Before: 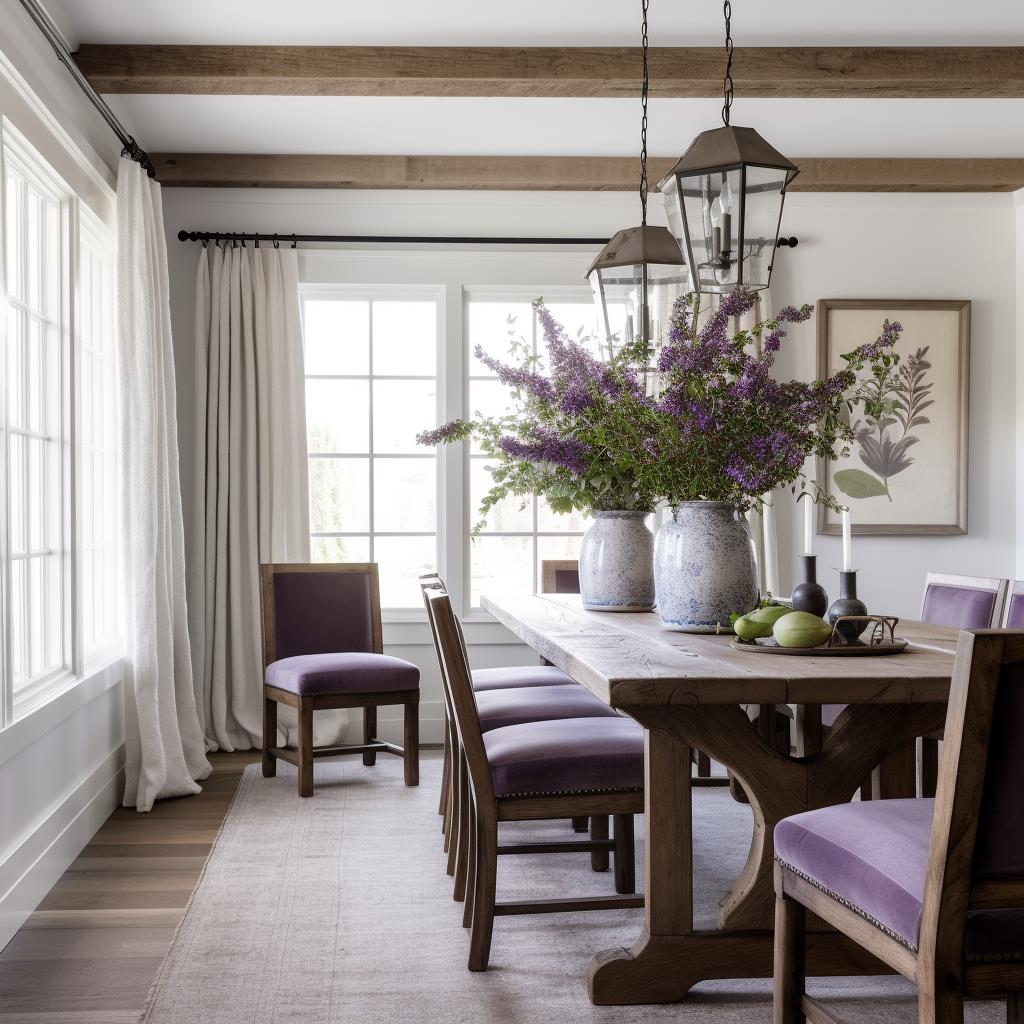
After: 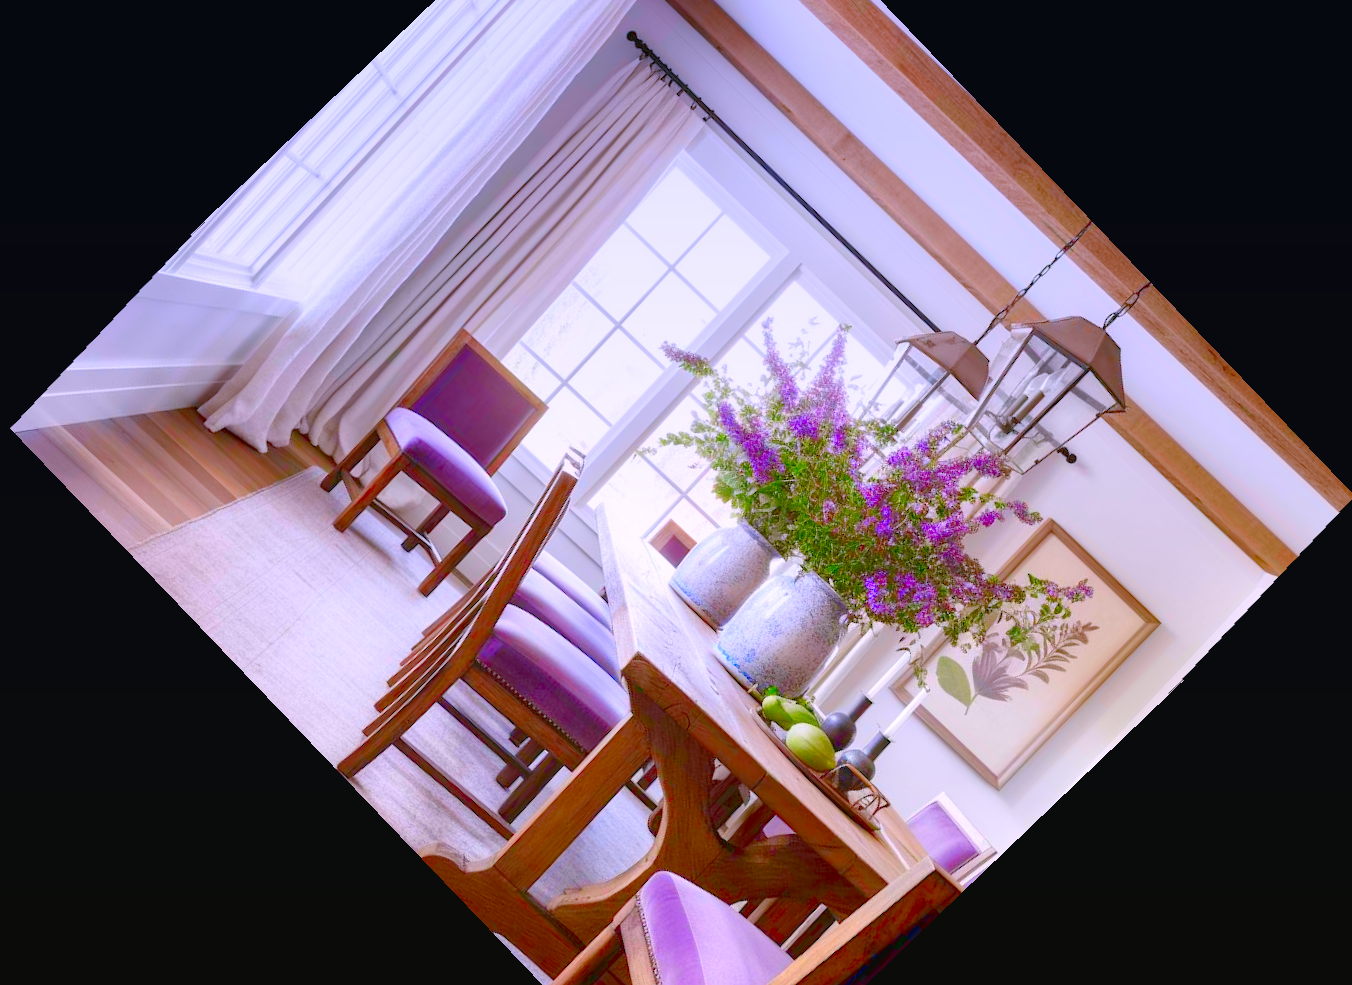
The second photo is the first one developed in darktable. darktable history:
color balance rgb: shadows lift › chroma 1%, shadows lift › hue 113°, highlights gain › chroma 0.2%, highlights gain › hue 333°, perceptual saturation grading › global saturation 20%, perceptual saturation grading › highlights -50%, perceptual saturation grading › shadows 25%, contrast -30%
crop and rotate: angle -46.26°, top 16.234%, right 0.912%, bottom 11.704%
exposure: black level correction 0, exposure 1.388 EV, compensate exposure bias true, compensate highlight preservation false
rotate and perspective: rotation -3°, crop left 0.031, crop right 0.968, crop top 0.07, crop bottom 0.93
graduated density: hue 238.83°, saturation 50%
color correction: highlights a* 1.59, highlights b* -1.7, saturation 2.48
